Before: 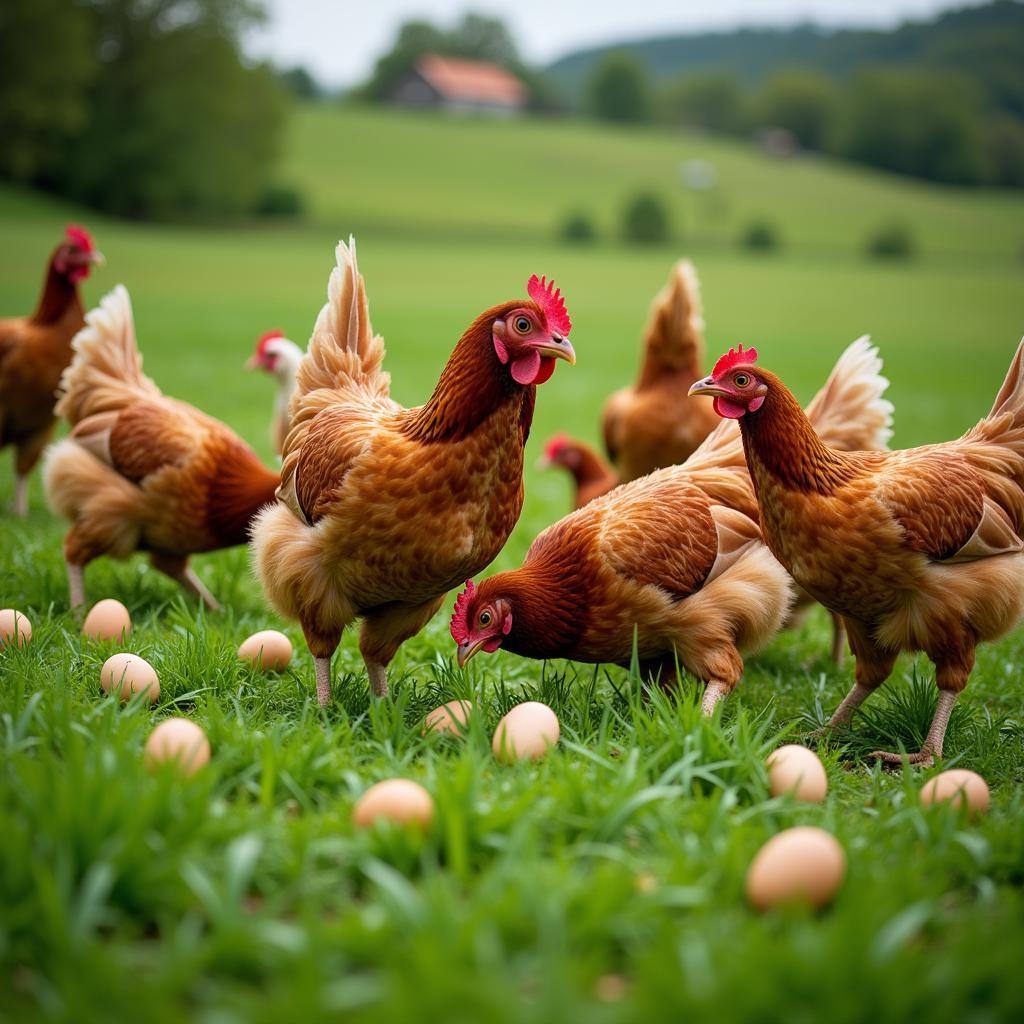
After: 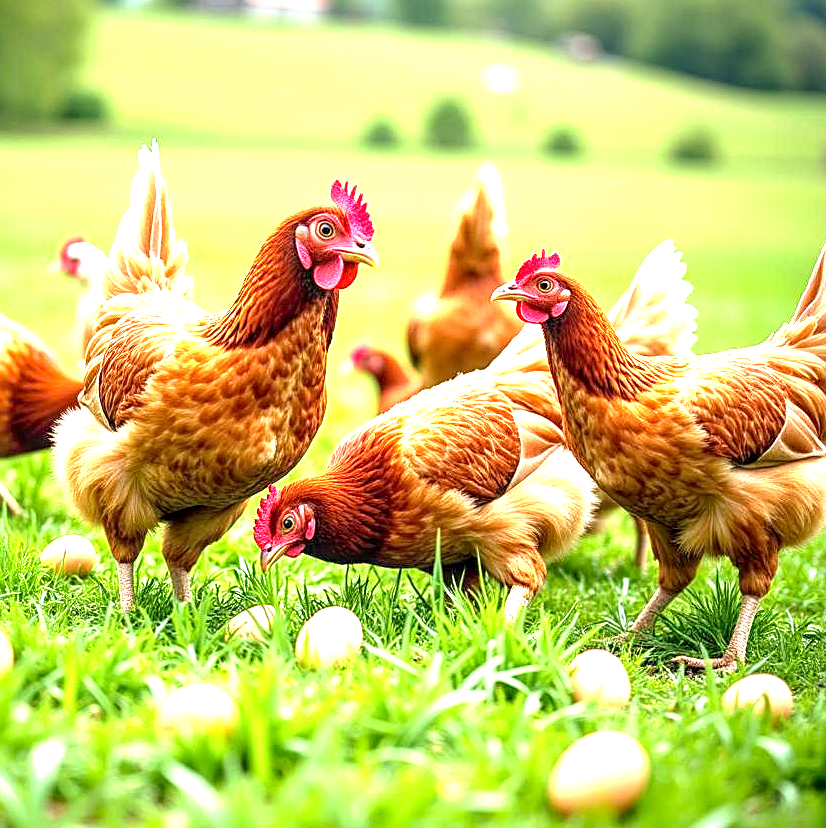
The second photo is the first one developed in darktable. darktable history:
exposure: black level correction 0.001, exposure 1.994 EV, compensate exposure bias true, compensate highlight preservation false
local contrast: detail 130%
crop: left 19.288%, top 9.365%, right 0%, bottom 9.739%
sharpen: on, module defaults
